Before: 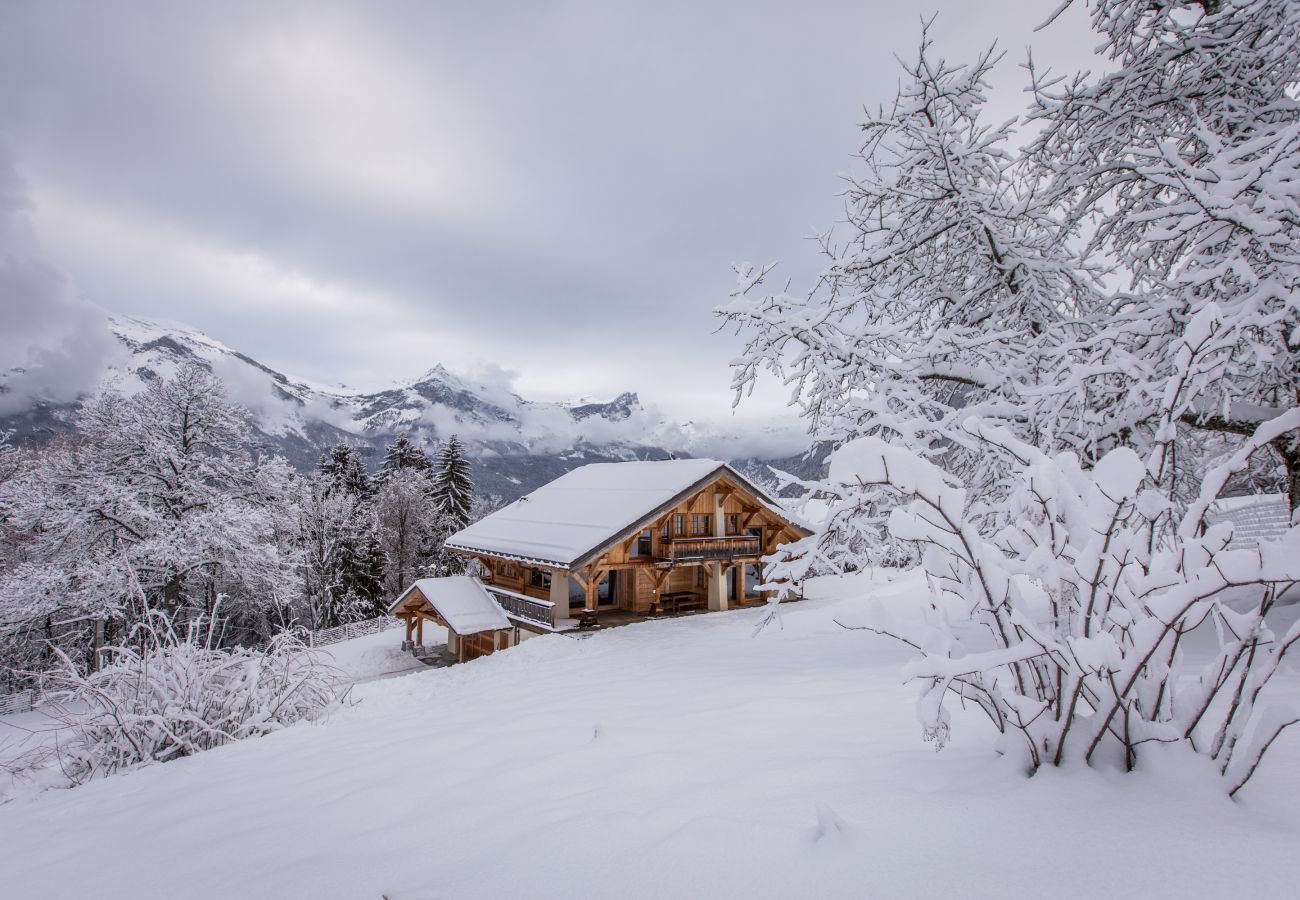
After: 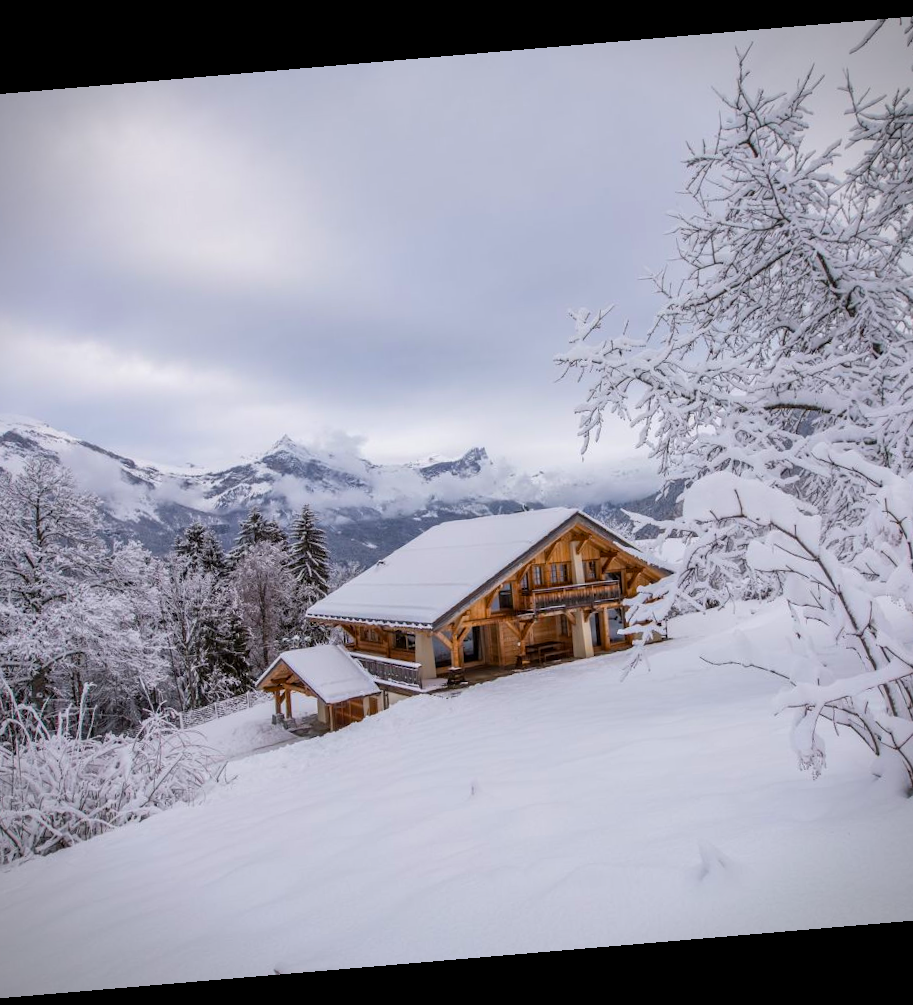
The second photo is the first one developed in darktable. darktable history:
rotate and perspective: rotation -4.86°, automatic cropping off
vignetting: fall-off start 91.19%
color balance rgb: perceptual saturation grading › global saturation 20%, global vibrance 20%
crop and rotate: left 13.409%, right 19.924%
